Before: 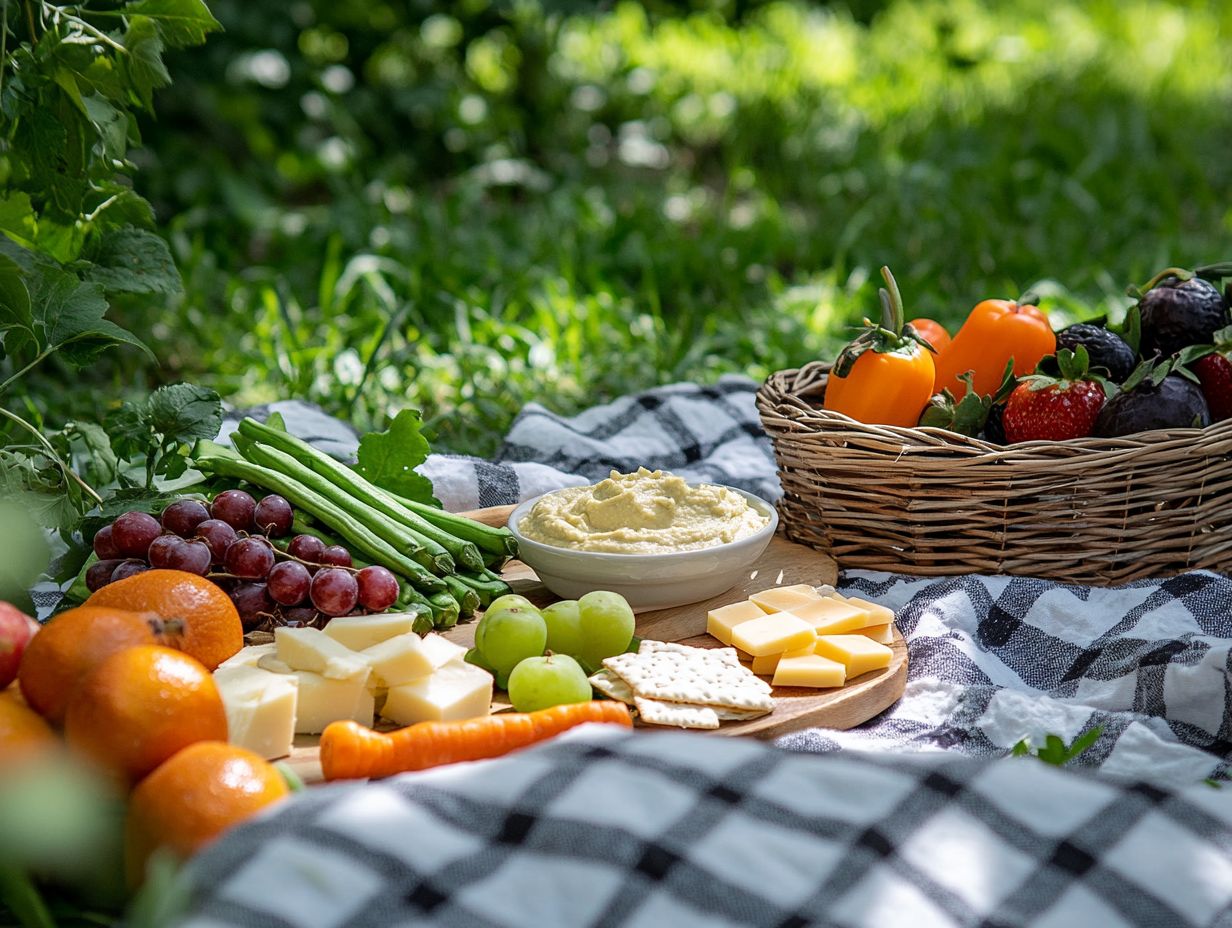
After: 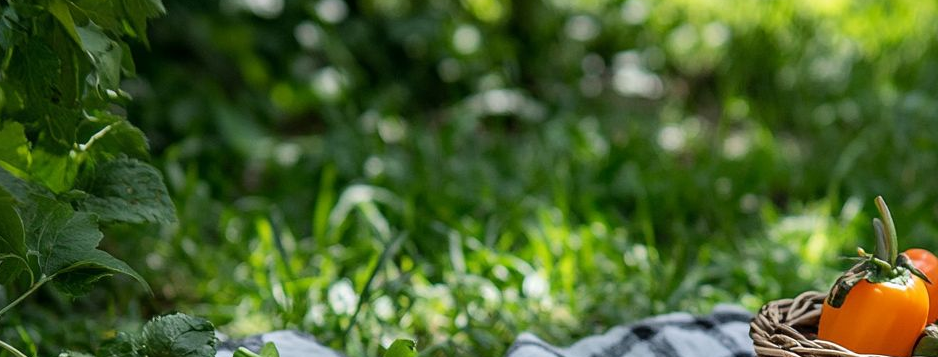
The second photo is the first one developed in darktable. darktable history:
crop: left 0.559%, top 7.648%, right 23.244%, bottom 53.799%
